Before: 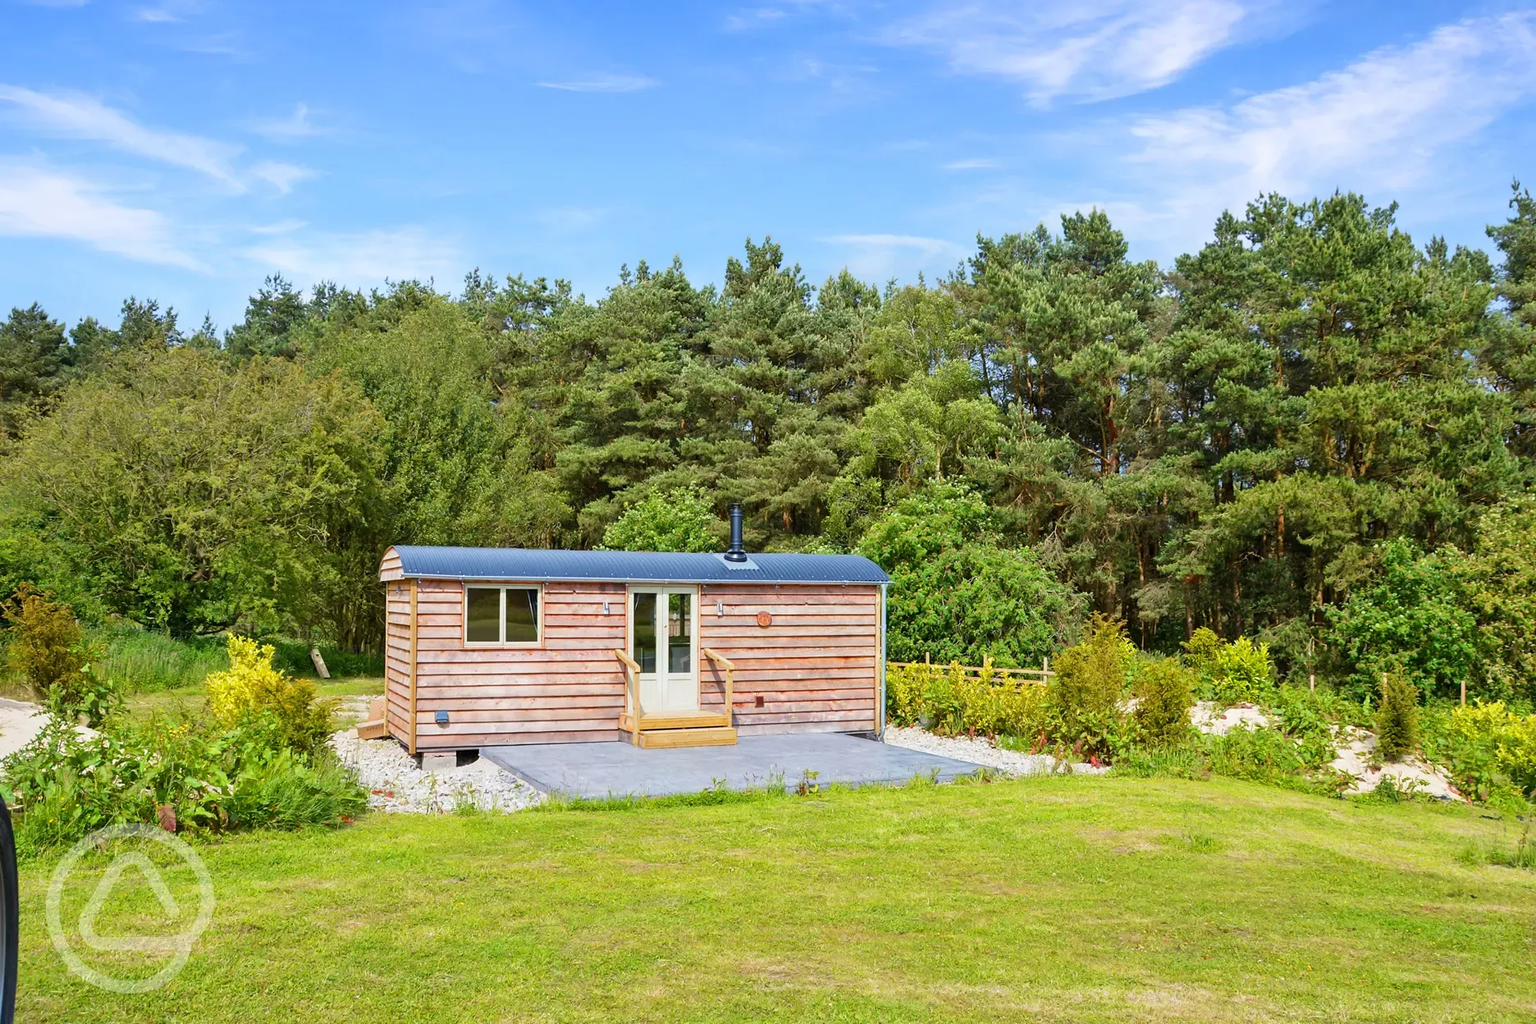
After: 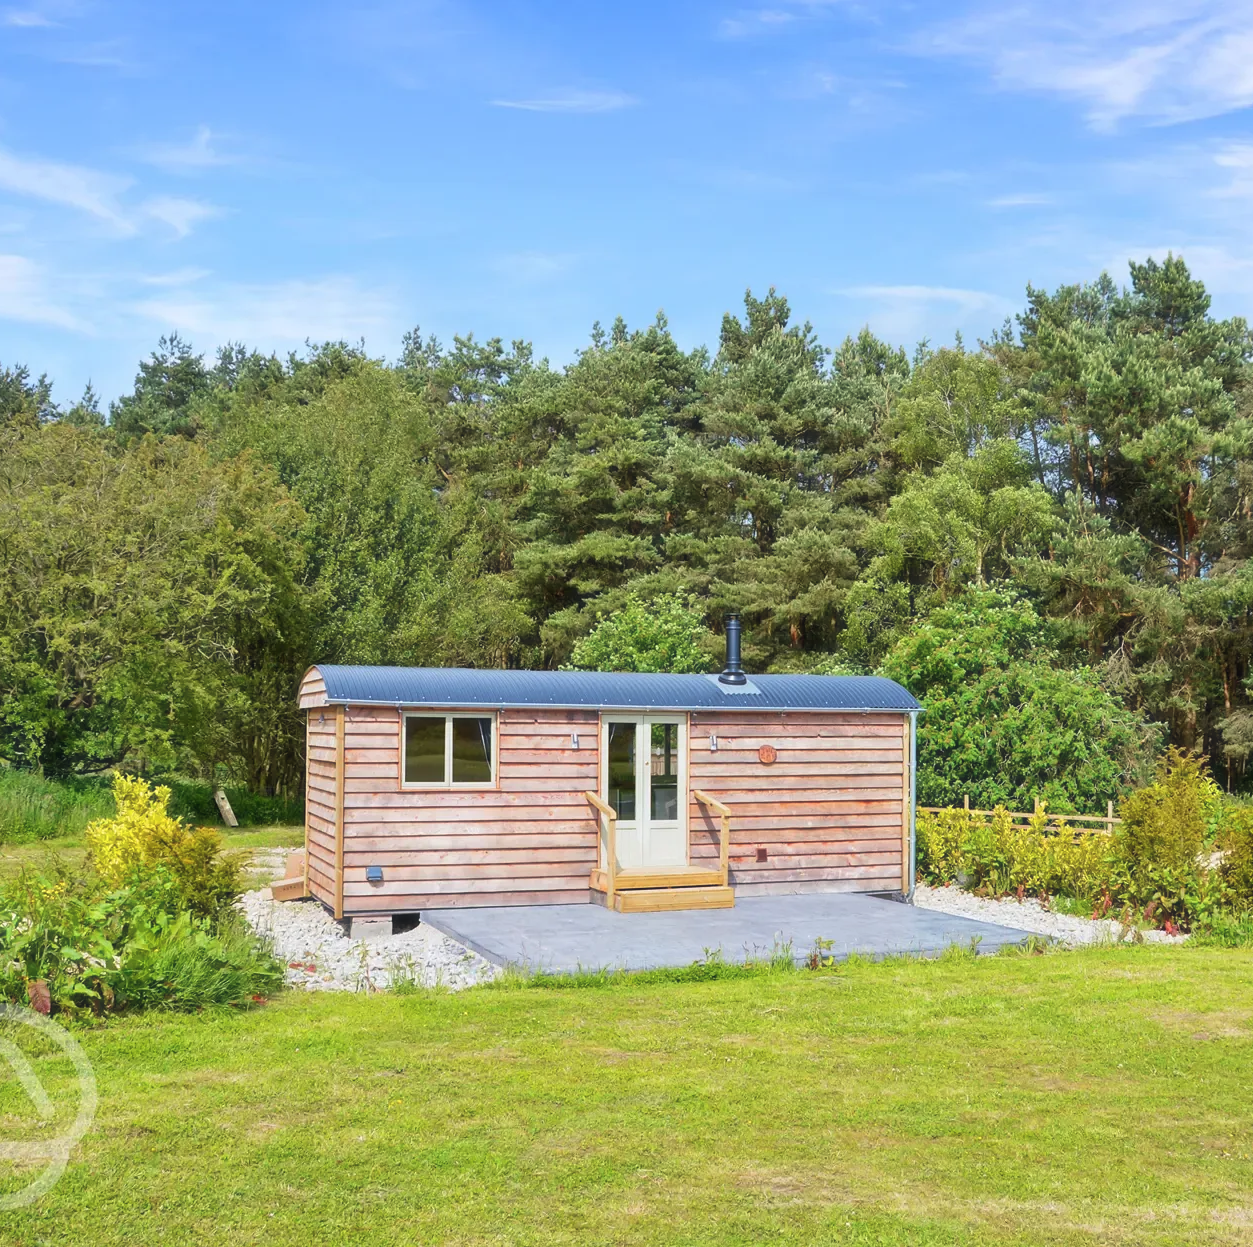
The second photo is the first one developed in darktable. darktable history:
crop and rotate: left 8.773%, right 24.285%
haze removal: strength -0.106, compatibility mode true, adaptive false
